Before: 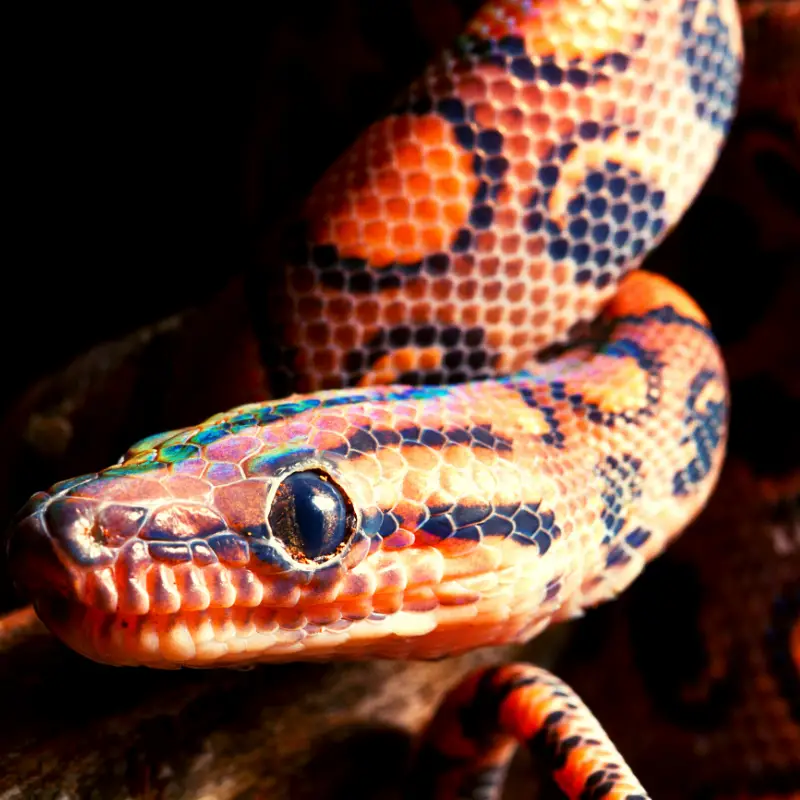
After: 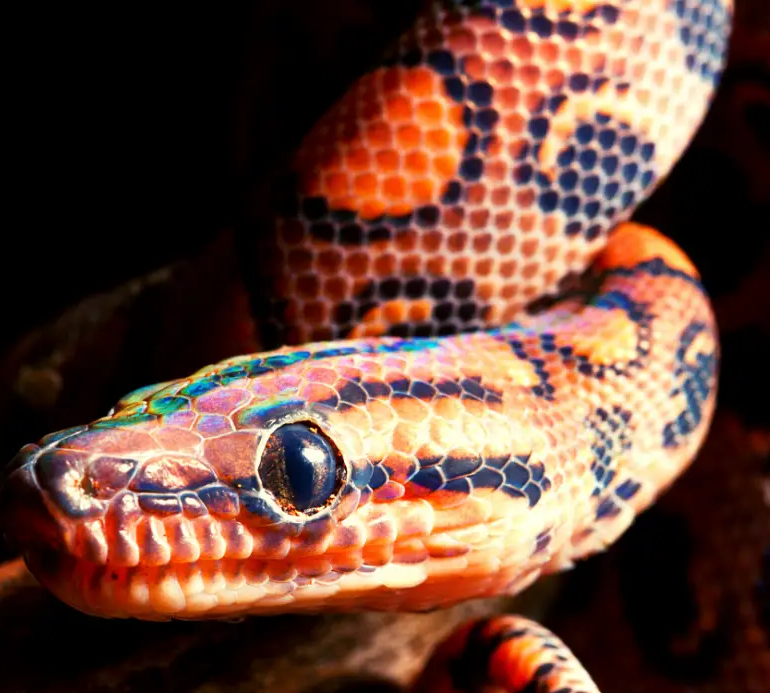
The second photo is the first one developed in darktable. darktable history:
crop: left 1.288%, top 6.089%, right 1.268%, bottom 7.008%
